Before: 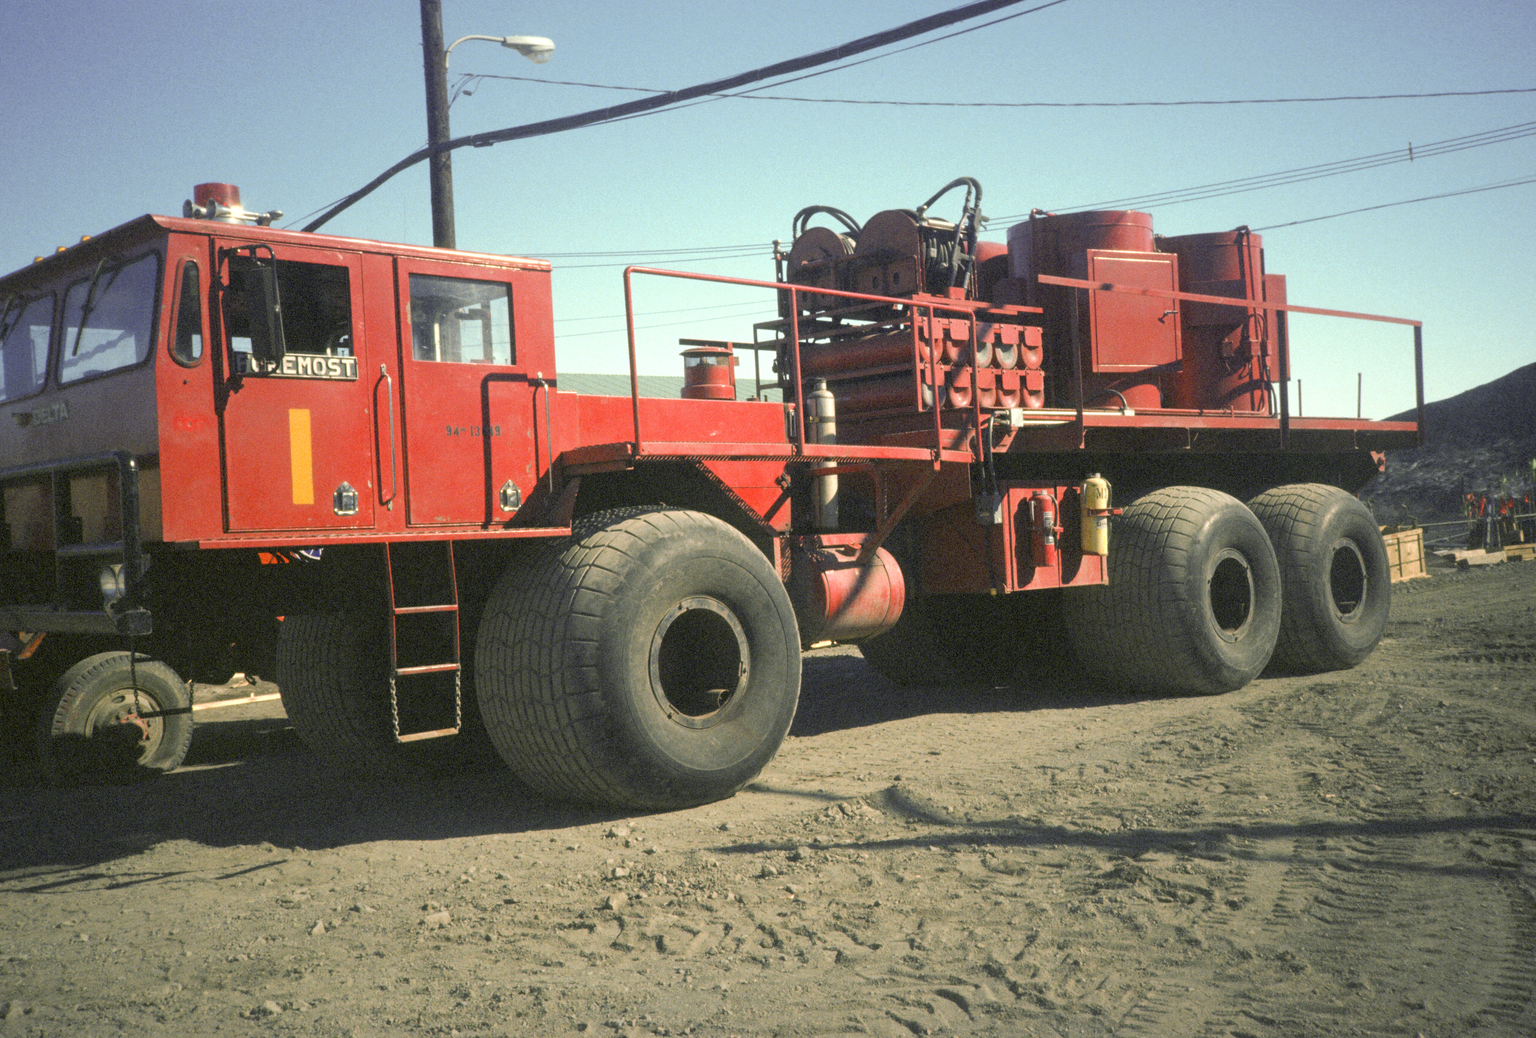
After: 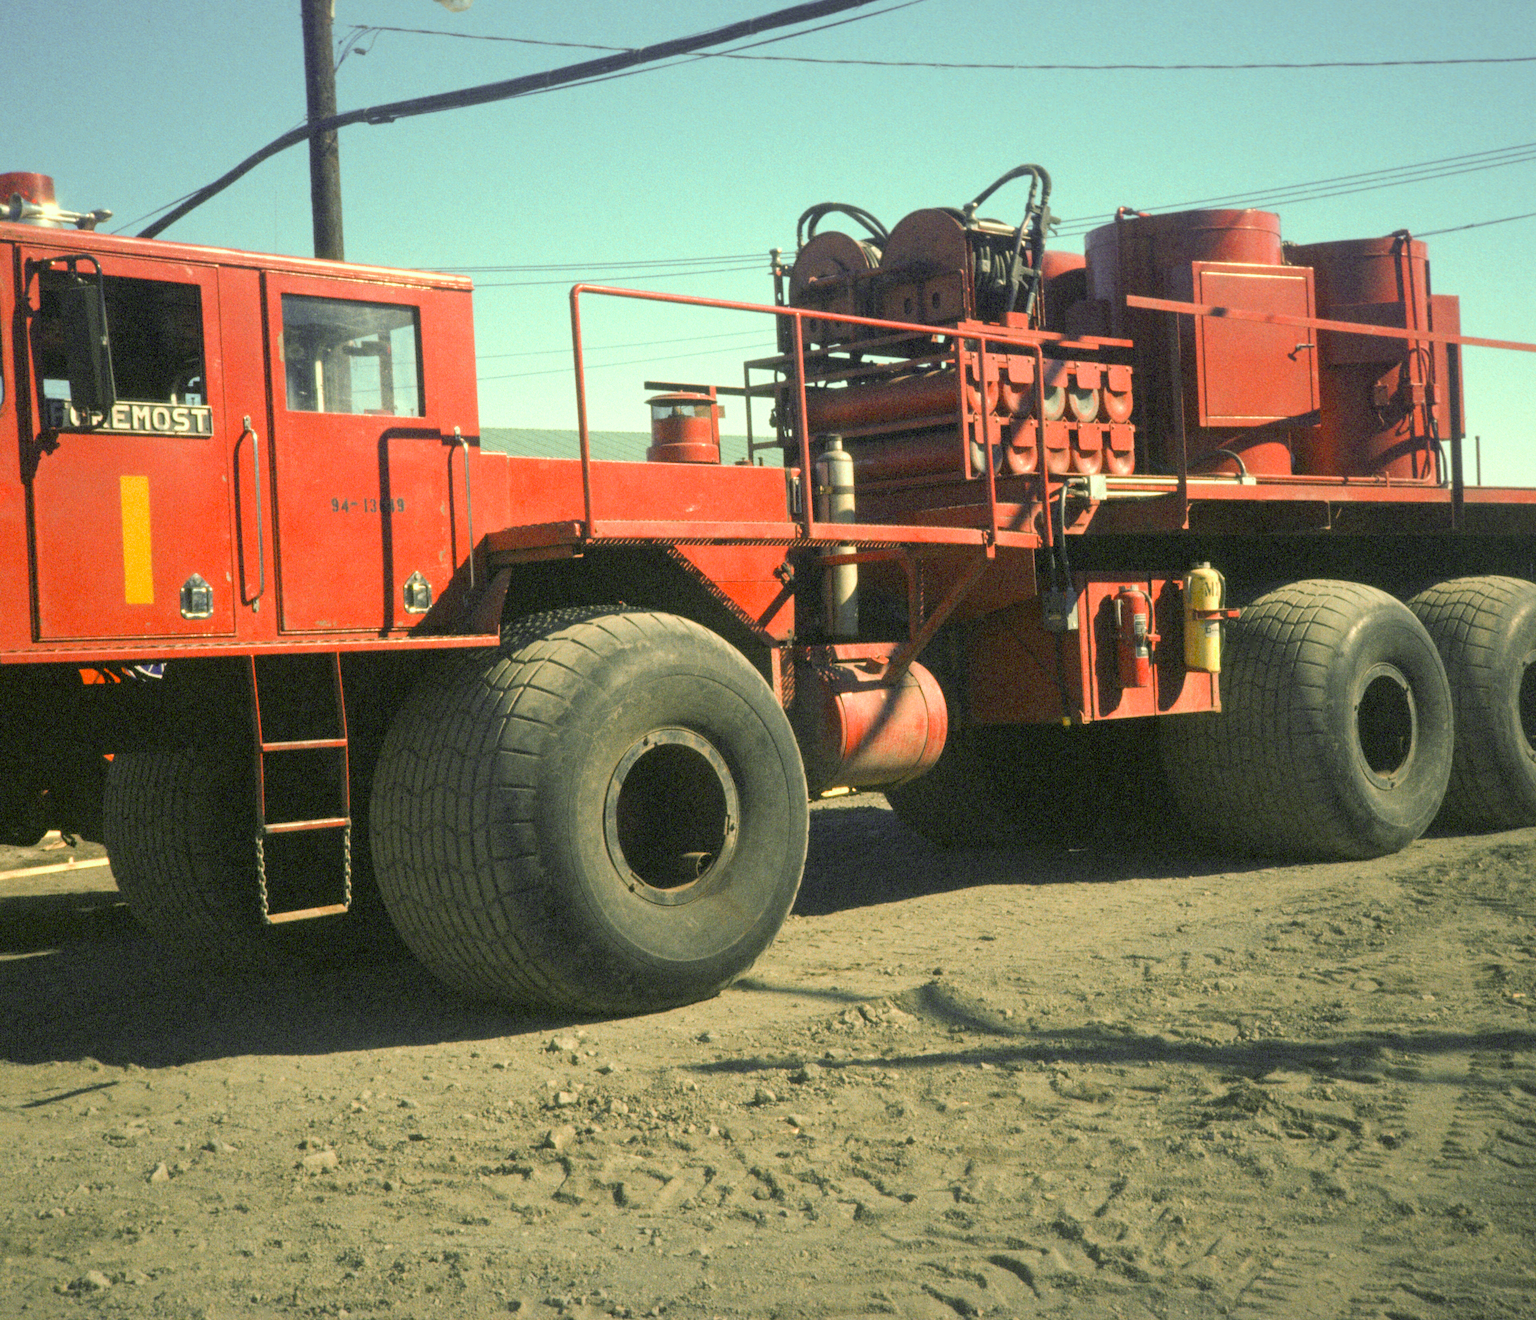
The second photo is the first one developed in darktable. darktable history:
color correction: highlights a* -5.64, highlights b* 10.71
crop and rotate: left 13.015%, top 5.308%, right 12.531%
